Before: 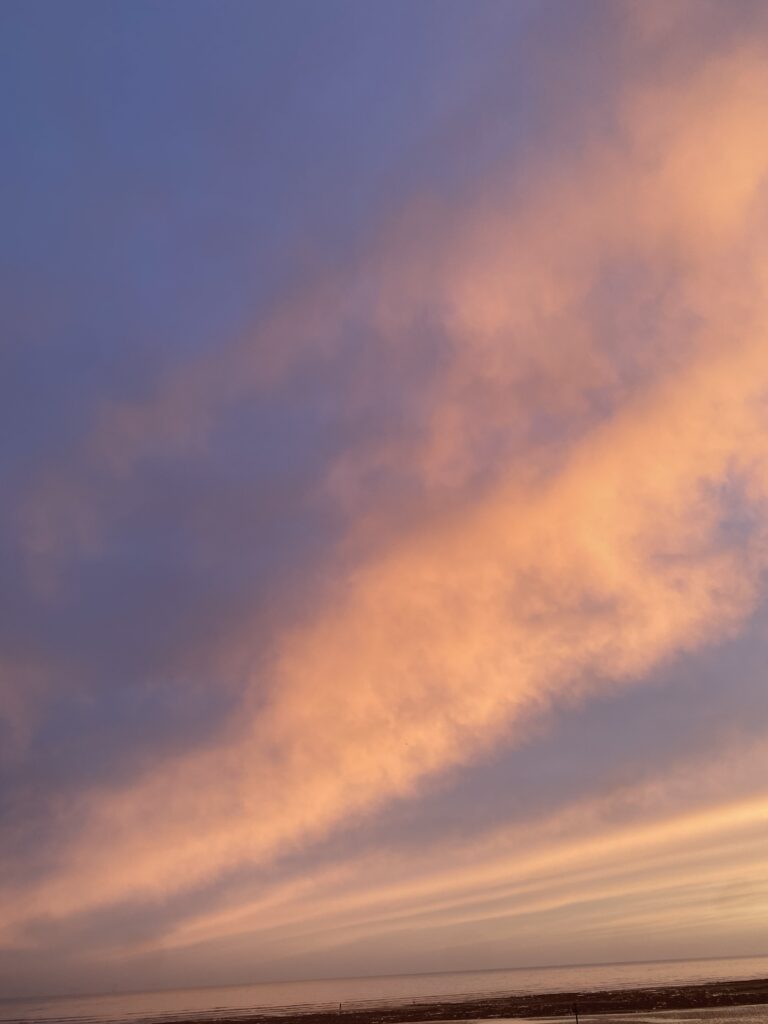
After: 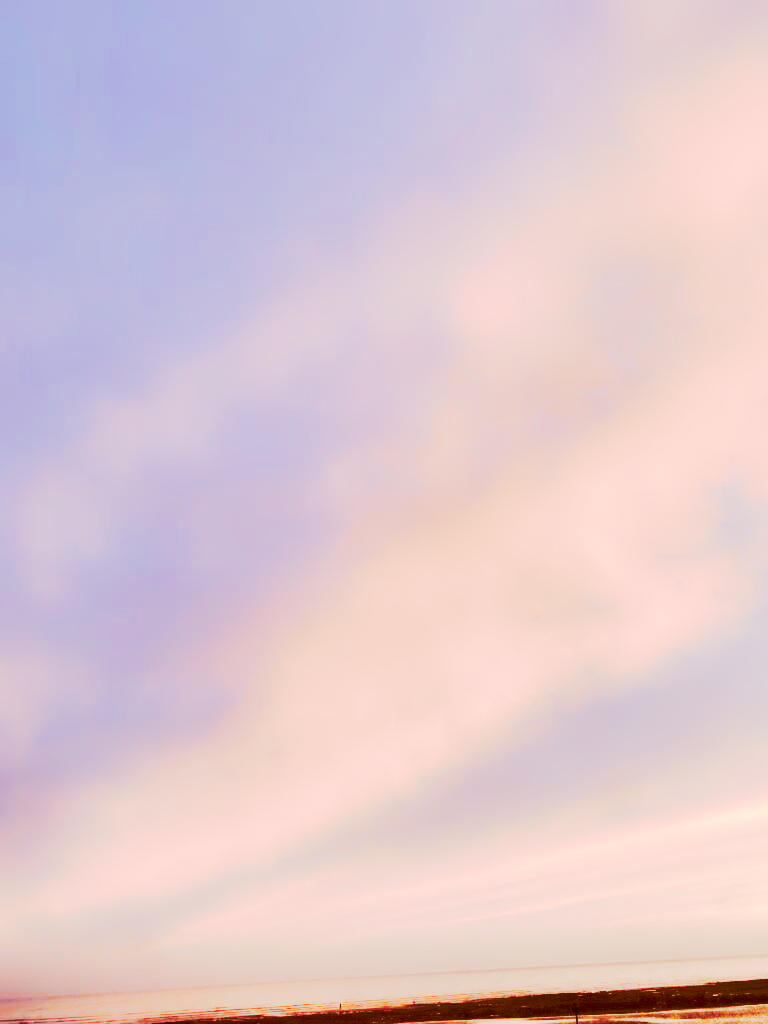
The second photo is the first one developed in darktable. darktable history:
tone curve: curves: ch0 [(0, 0) (0.003, 0.002) (0.011, 0.002) (0.025, 0.002) (0.044, 0.007) (0.069, 0.014) (0.1, 0.026) (0.136, 0.04) (0.177, 0.061) (0.224, 0.1) (0.277, 0.151) (0.335, 0.198) (0.399, 0.272) (0.468, 0.387) (0.543, 0.553) (0.623, 0.716) (0.709, 0.8) (0.801, 0.855) (0.898, 0.897) (1, 1)], preserve colors none
filmic rgb: middle gray luminance 2.5%, black relative exposure -10 EV, white relative exposure 7 EV, threshold 6 EV, dynamic range scaling 10%, target black luminance 0%, hardness 3.19, latitude 44.39%, contrast 0.682, highlights saturation mix 5%, shadows ↔ highlights balance 13.63%, add noise in highlights 0, color science v3 (2019), use custom middle-gray values true, iterations of high-quality reconstruction 0, contrast in highlights soft, enable highlight reconstruction true
contrast equalizer: y [[0.783, 0.666, 0.575, 0.77, 0.556, 0.501], [0.5 ×6], [0.5 ×6], [0, 0.02, 0.272, 0.399, 0.062, 0], [0 ×6]]
